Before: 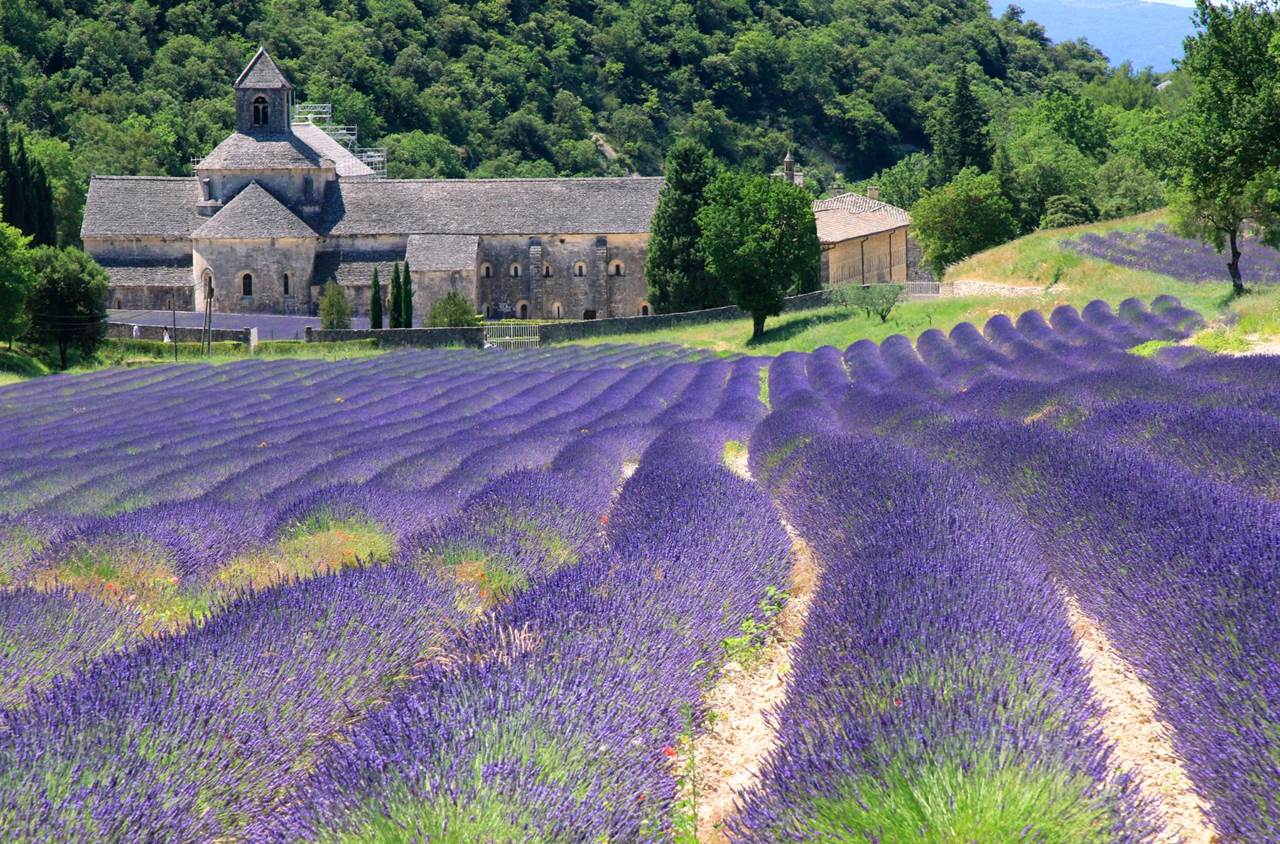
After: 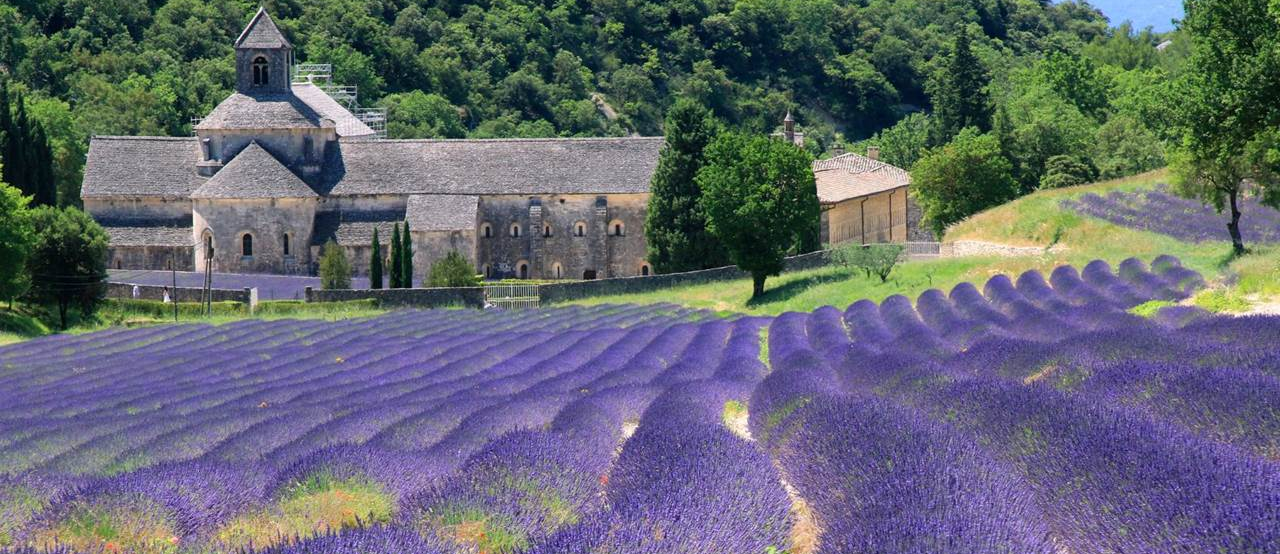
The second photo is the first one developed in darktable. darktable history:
crop and rotate: top 4.846%, bottom 29.435%
